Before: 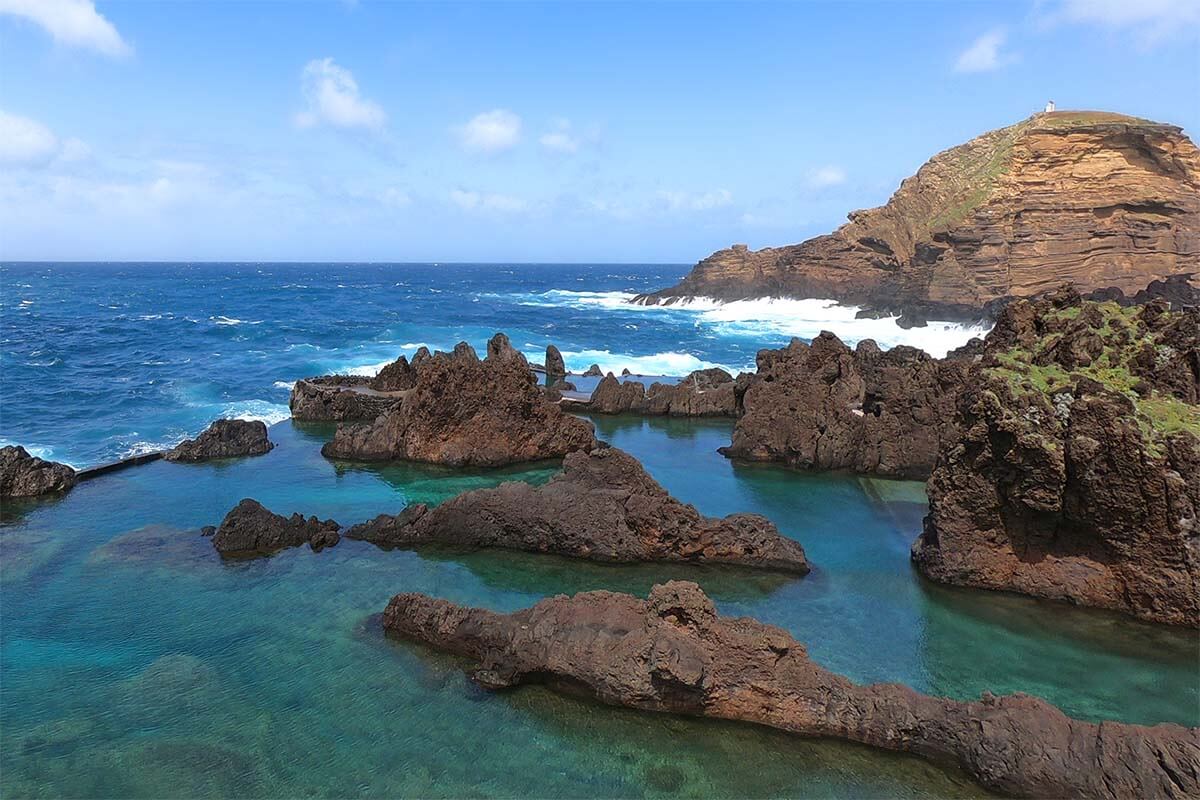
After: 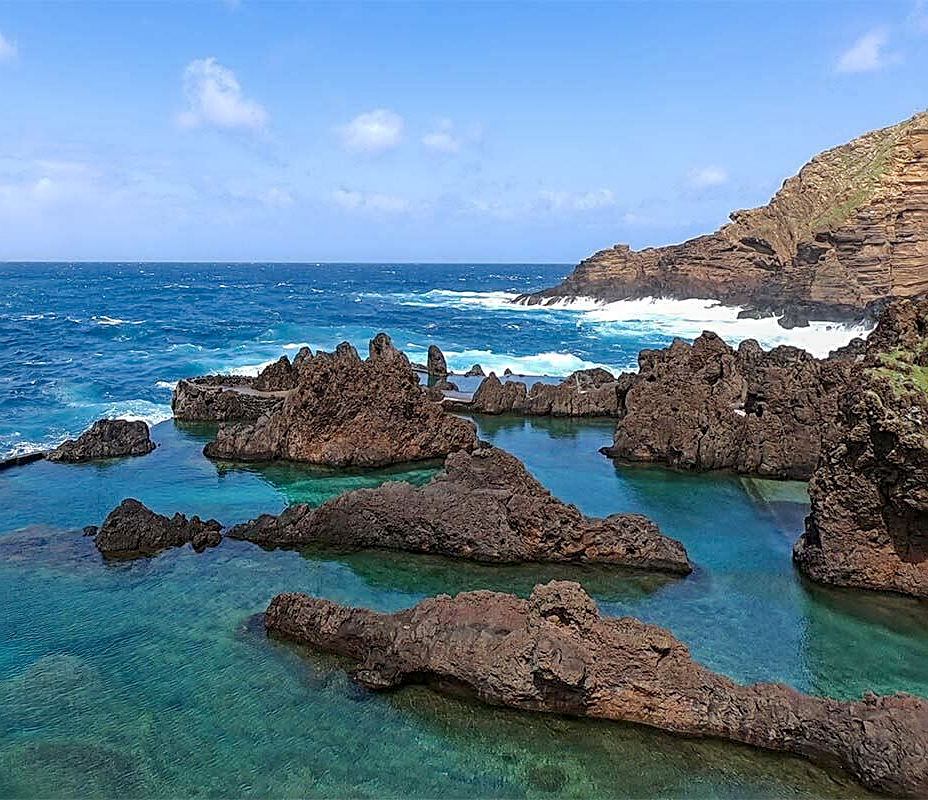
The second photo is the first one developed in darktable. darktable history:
haze removal: adaptive false
base curve: curves: ch0 [(0, 0) (0.235, 0.266) (0.503, 0.496) (0.786, 0.72) (1, 1)], preserve colors none
local contrast: on, module defaults
sharpen: radius 2.531, amount 0.627
crop: left 9.888%, right 12.709%
